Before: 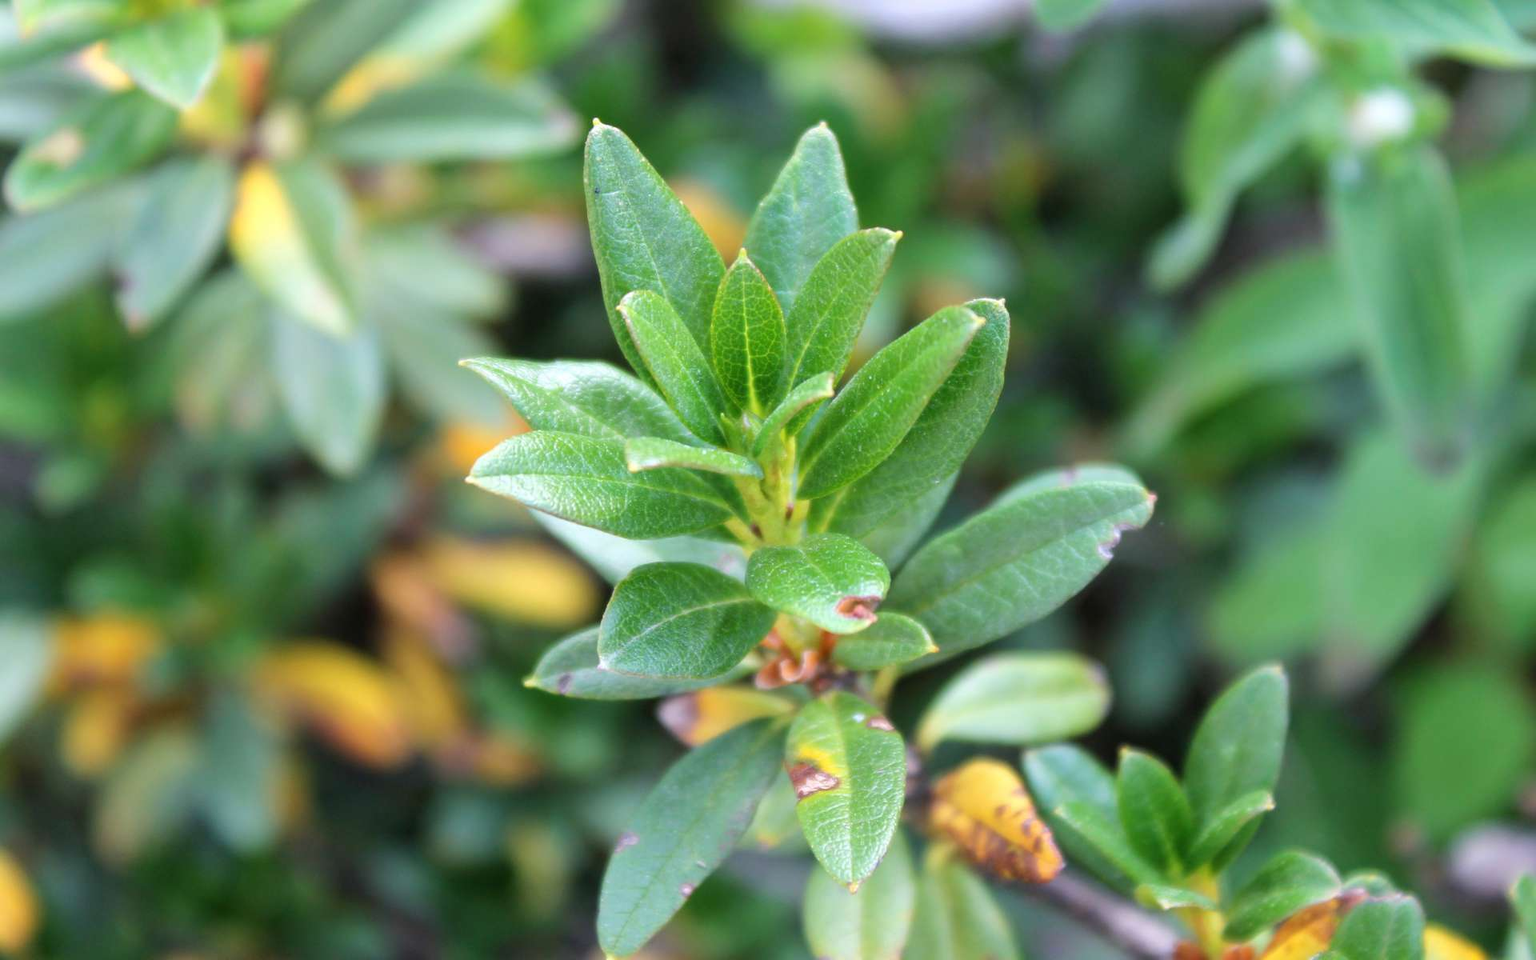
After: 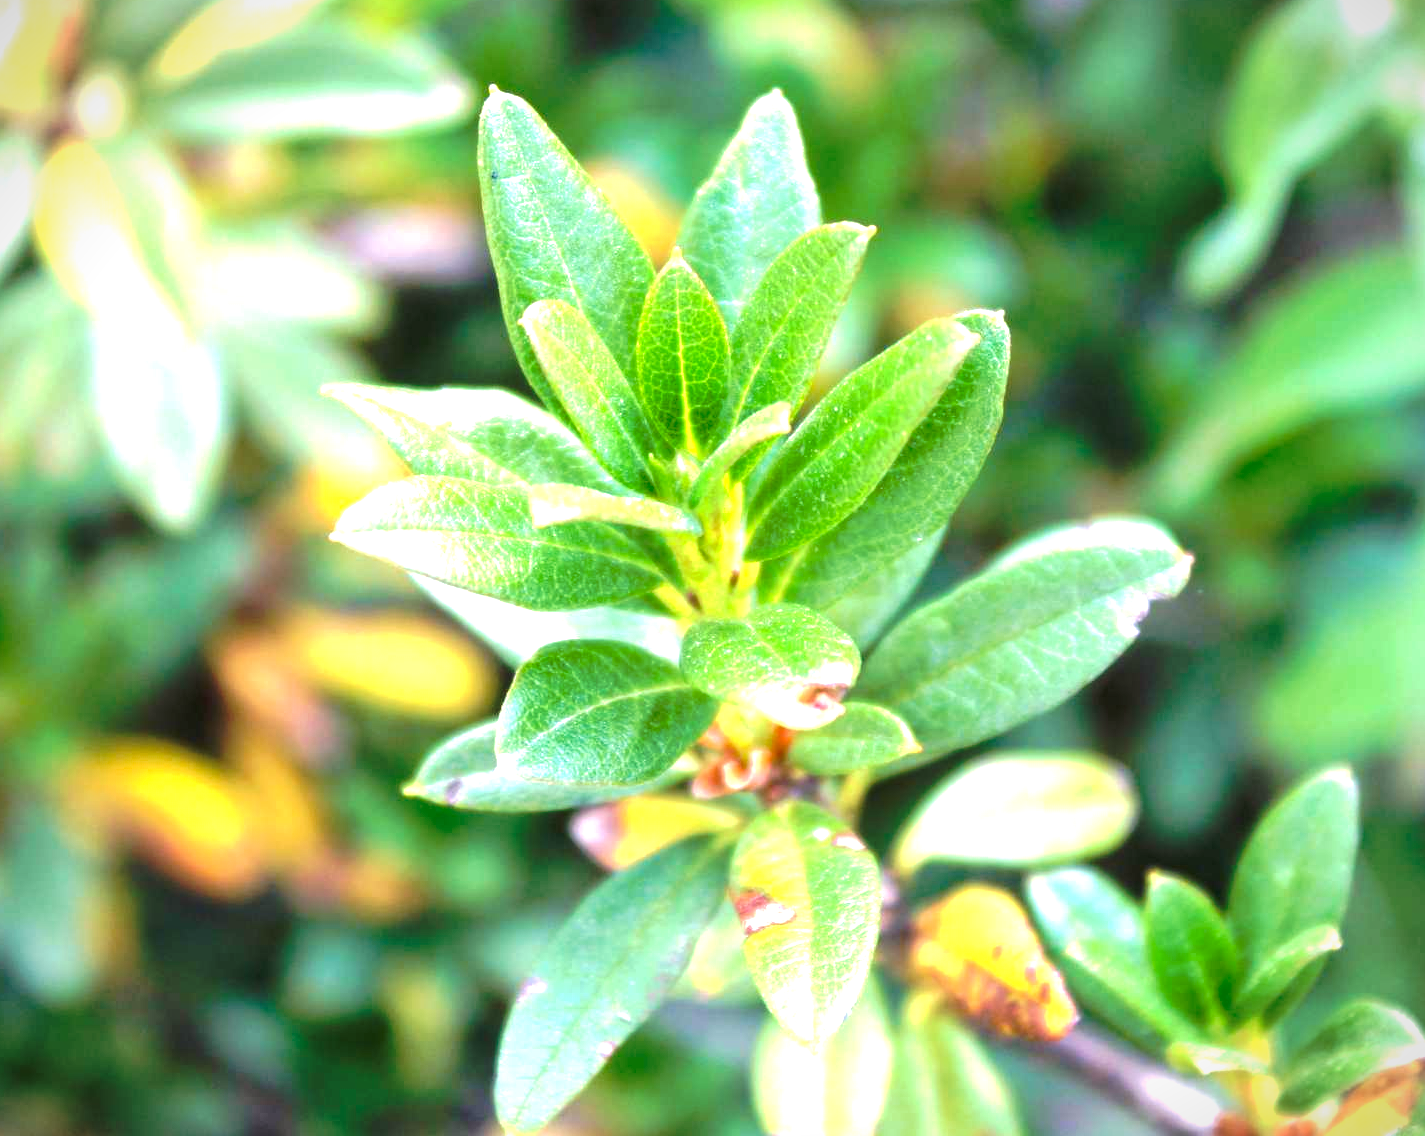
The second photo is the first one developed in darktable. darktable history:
tone curve: curves: ch0 [(0, 0) (0.003, 0.005) (0.011, 0.016) (0.025, 0.036) (0.044, 0.071) (0.069, 0.112) (0.1, 0.149) (0.136, 0.187) (0.177, 0.228) (0.224, 0.272) (0.277, 0.32) (0.335, 0.374) (0.399, 0.429) (0.468, 0.479) (0.543, 0.538) (0.623, 0.609) (0.709, 0.697) (0.801, 0.789) (0.898, 0.876) (1, 1)], preserve colors none
exposure: black level correction 0, exposure 1.173 EV, compensate exposure bias true, compensate highlight preservation false
velvia: on, module defaults
color correction: highlights a* 0.816, highlights b* 2.78, saturation 1.1
crop and rotate: left 13.15%, top 5.251%, right 12.609%
vignetting: fall-off start 100%, fall-off radius 64.94%, automatic ratio true, unbound false
local contrast: highlights 100%, shadows 100%, detail 120%, midtone range 0.2
base curve: curves: ch0 [(0, 0) (0.073, 0.04) (0.157, 0.139) (0.492, 0.492) (0.758, 0.758) (1, 1)], preserve colors none
